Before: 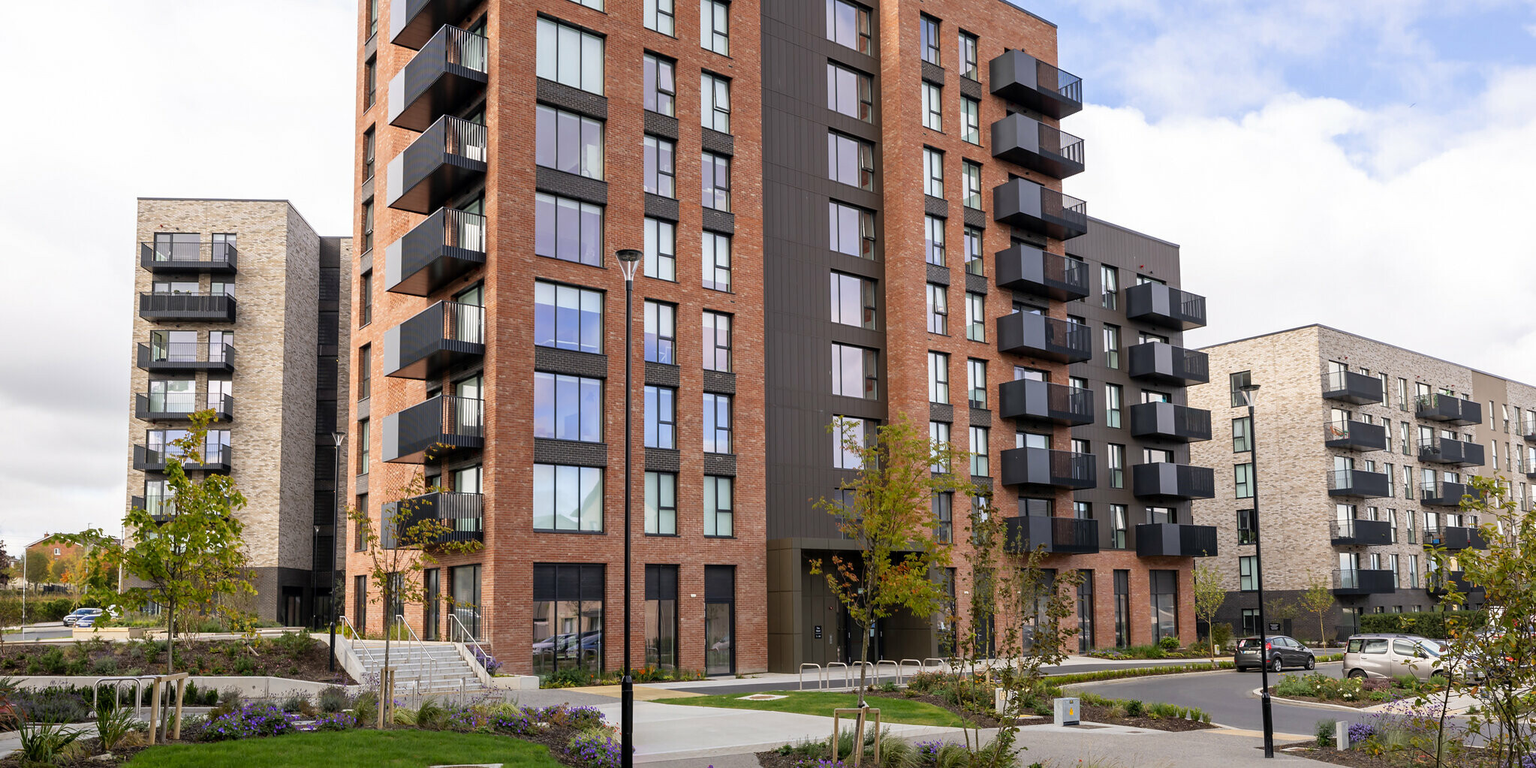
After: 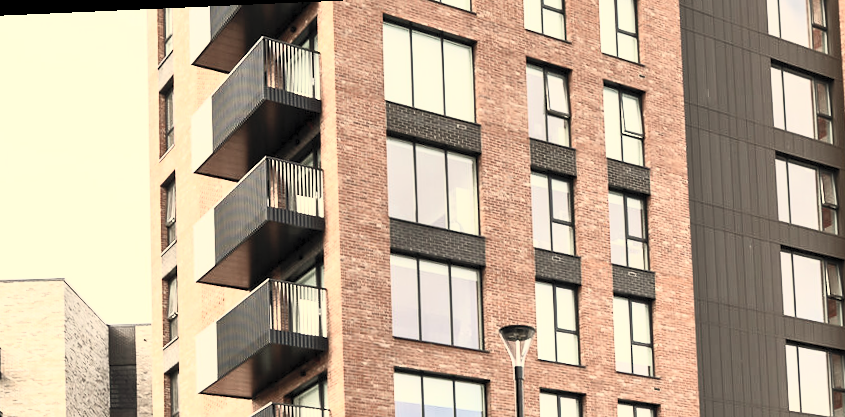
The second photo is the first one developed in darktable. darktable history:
rotate and perspective: rotation -2.22°, lens shift (horizontal) -0.022, automatic cropping off
contrast brightness saturation: contrast 0.57, brightness 0.57, saturation -0.34
crop: left 15.452%, top 5.459%, right 43.956%, bottom 56.62%
white balance: red 1.08, blue 0.791
